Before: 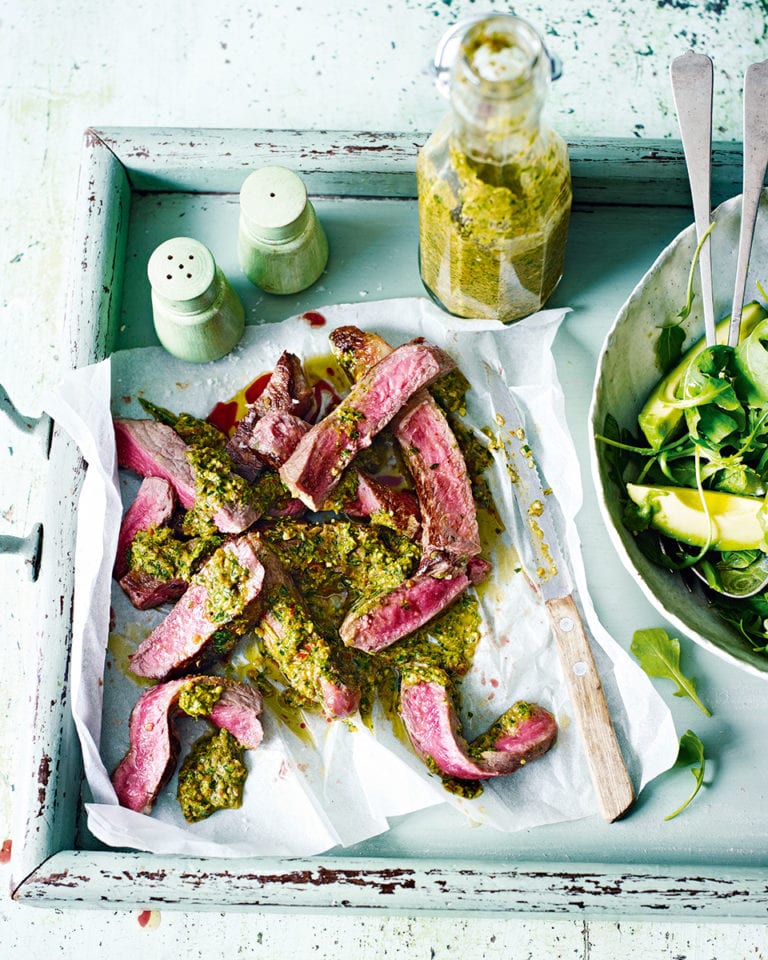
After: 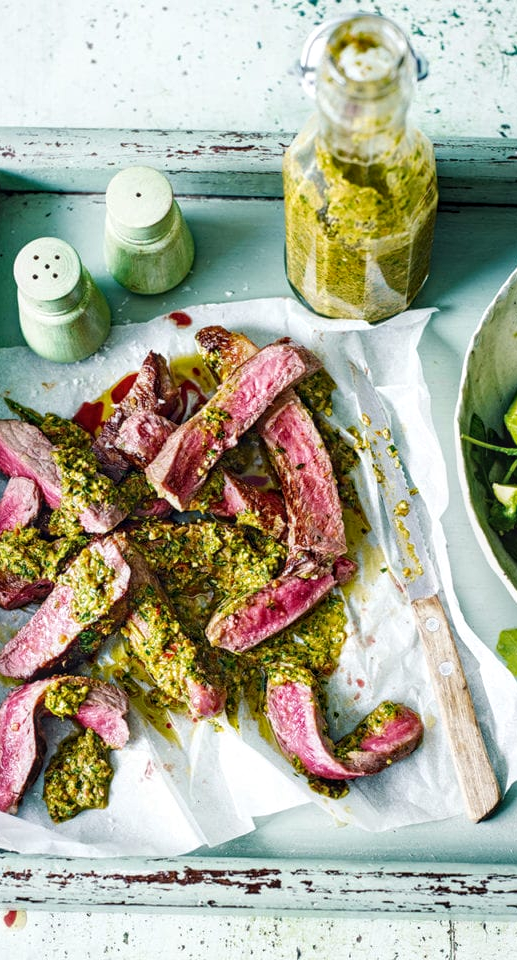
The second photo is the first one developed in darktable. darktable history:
local contrast: on, module defaults
crop and rotate: left 17.519%, right 15.153%
